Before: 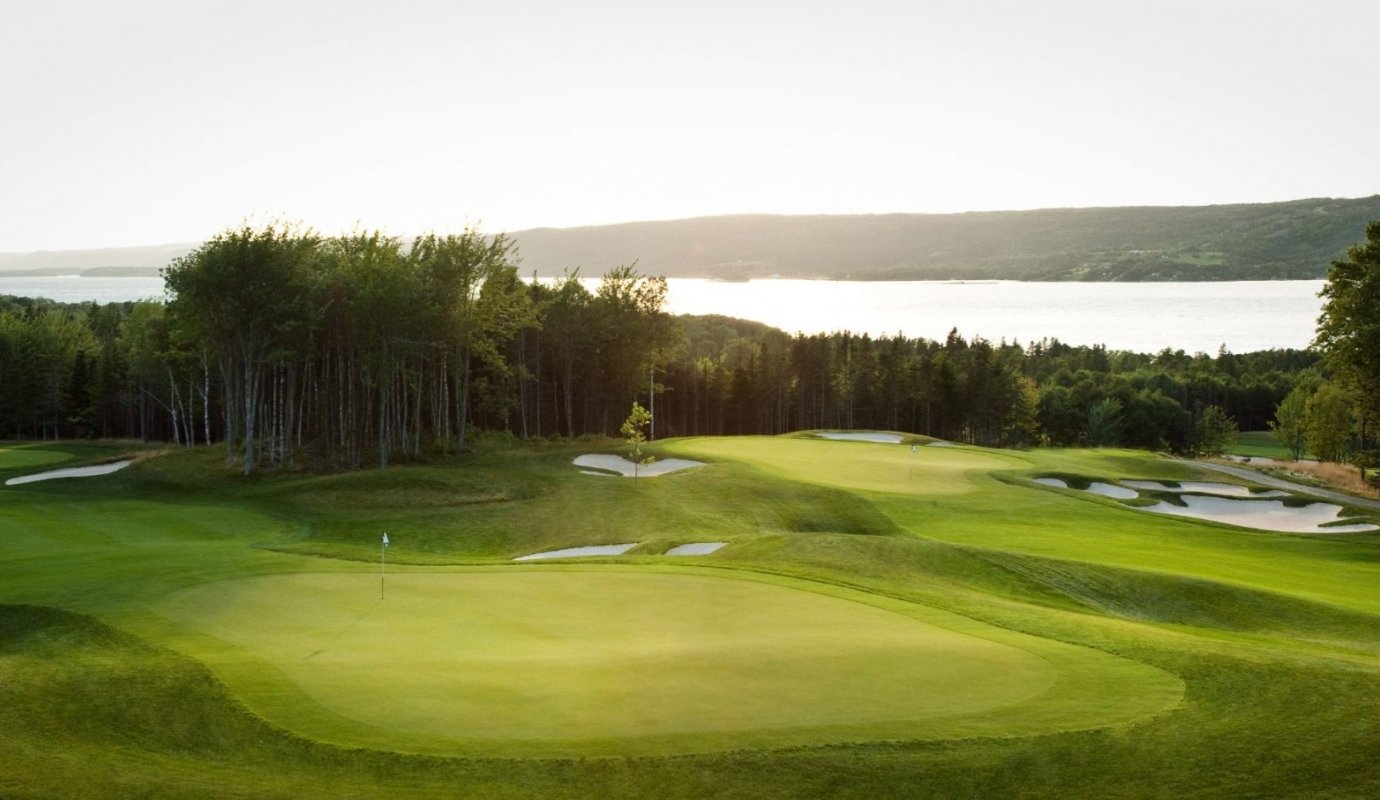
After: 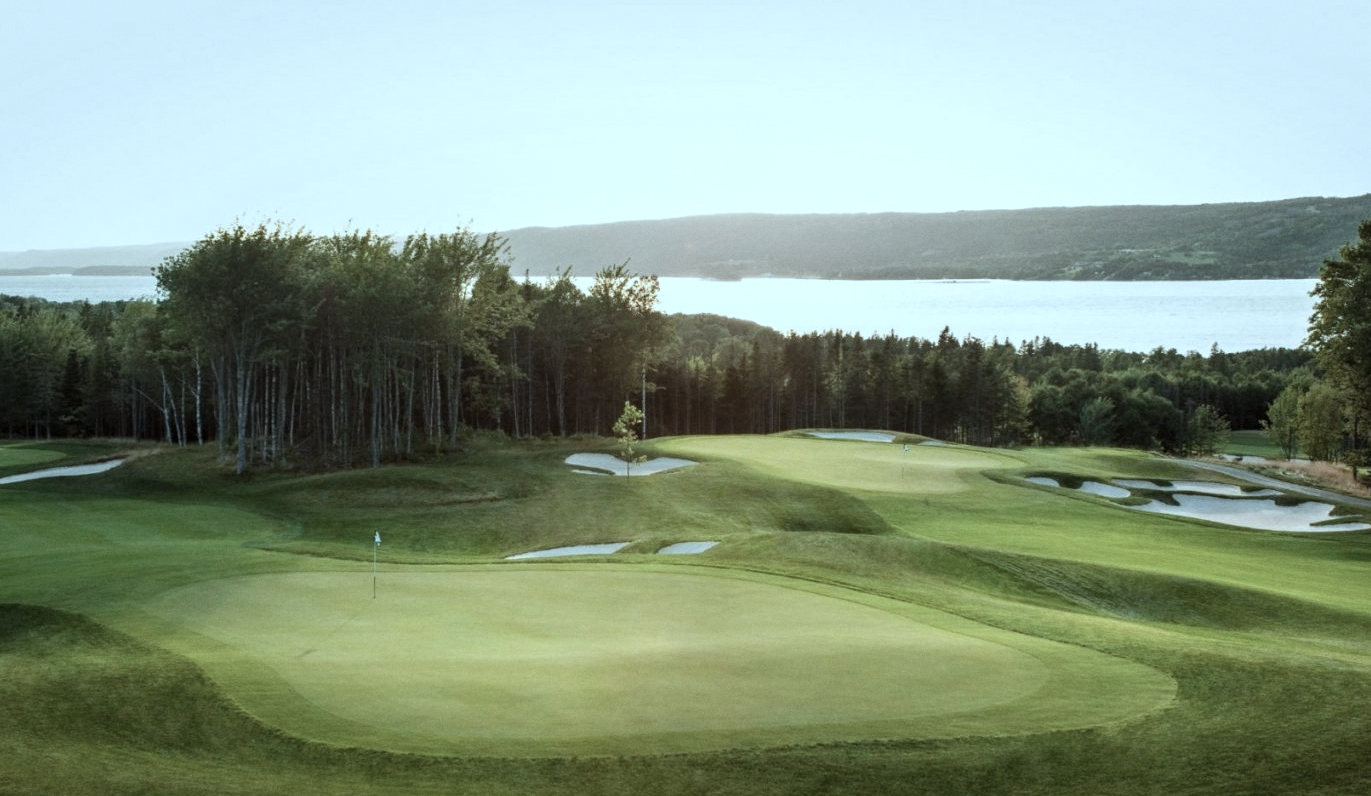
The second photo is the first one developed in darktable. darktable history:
grain: coarseness 0.09 ISO, strength 10%
crop and rotate: left 0.614%, top 0.179%, bottom 0.309%
local contrast: on, module defaults
color correction: highlights a* -12.64, highlights b* -18.1, saturation 0.7
